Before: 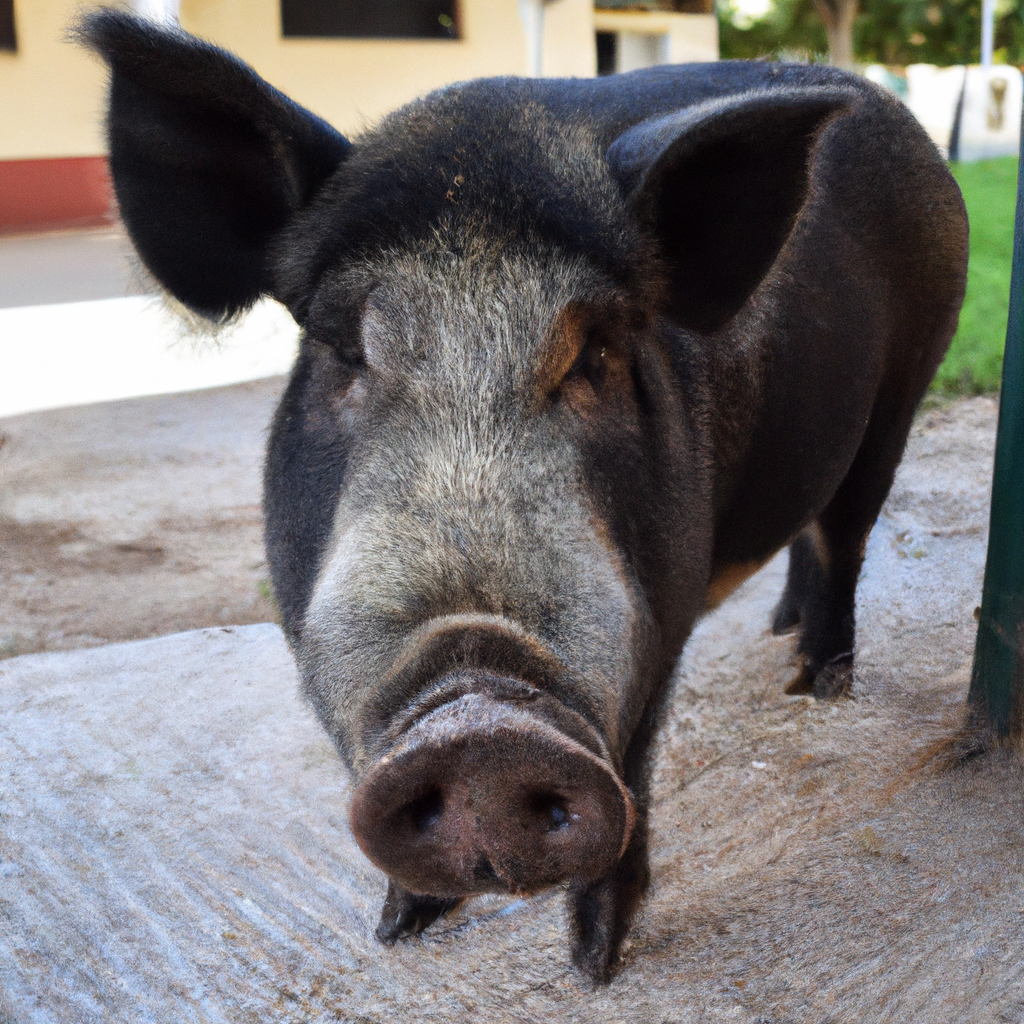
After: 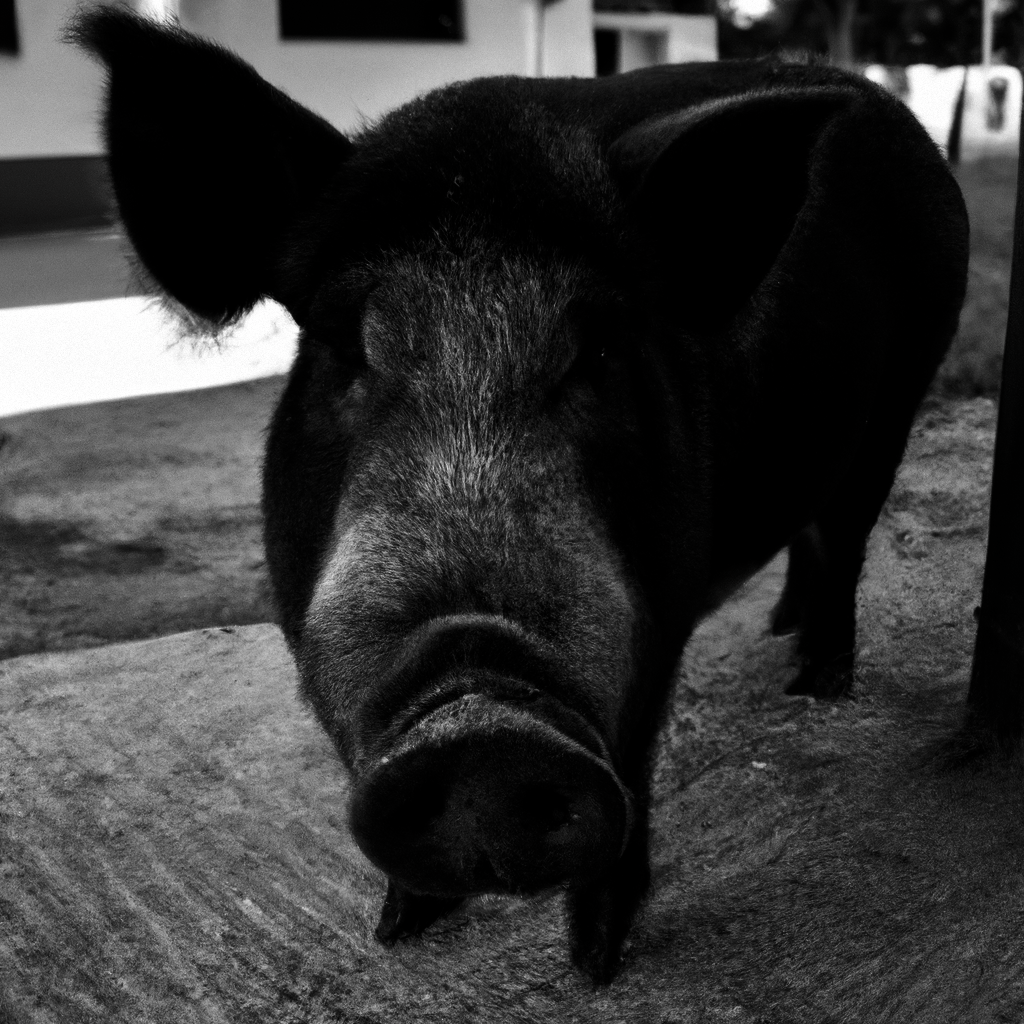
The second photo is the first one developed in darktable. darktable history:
contrast brightness saturation: contrast 0.023, brightness -0.986, saturation -0.997
